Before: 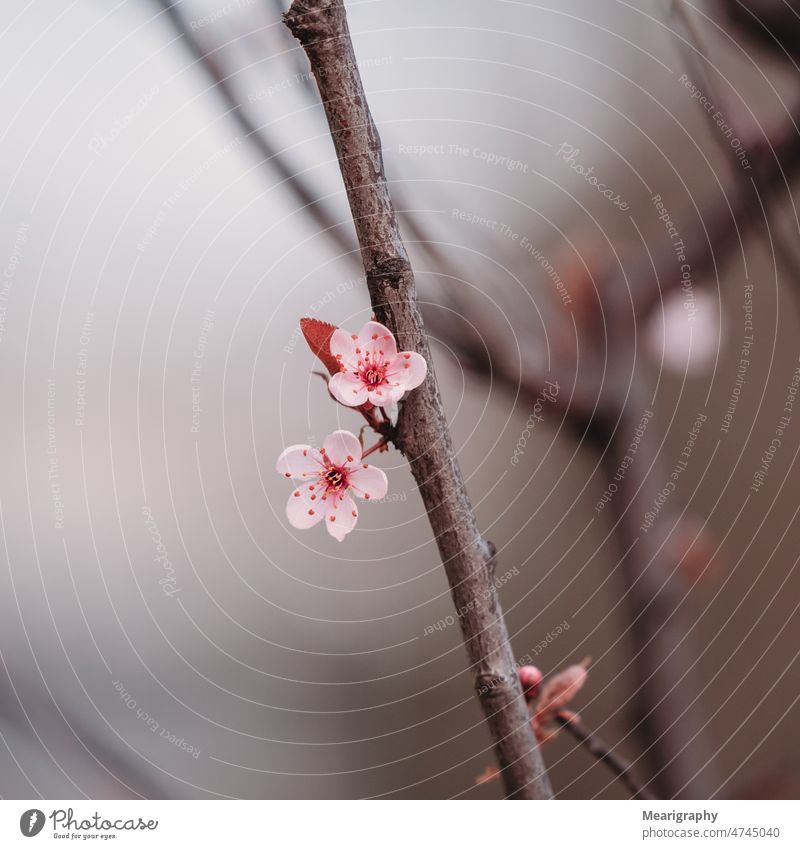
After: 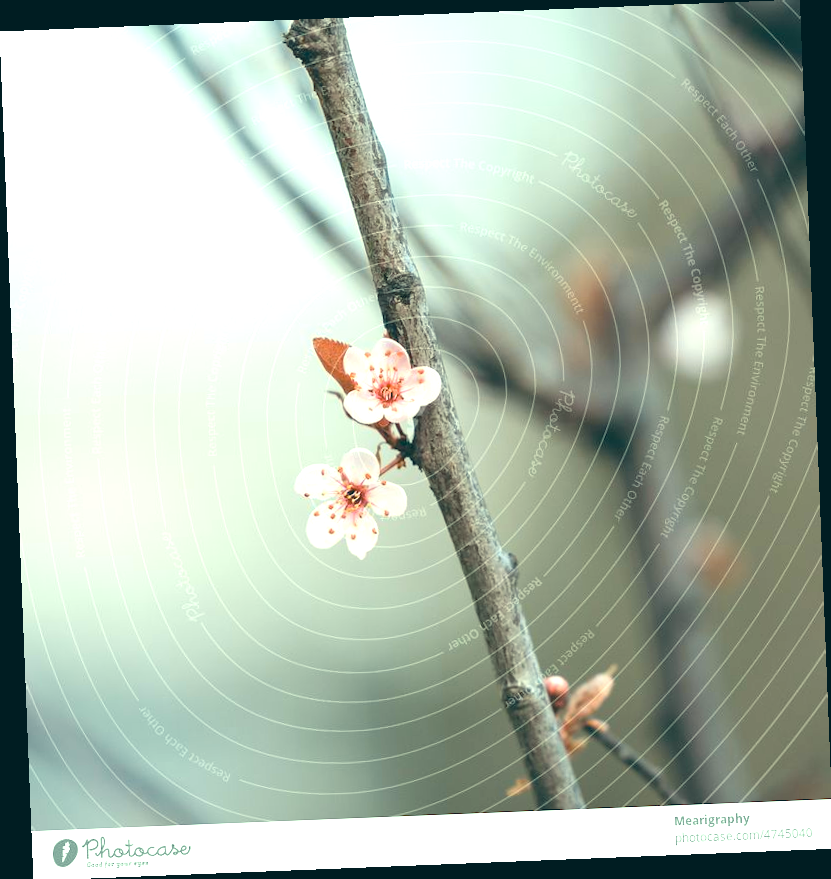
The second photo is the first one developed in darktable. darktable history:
color correction: highlights a* -20.08, highlights b* 9.8, shadows a* -20.4, shadows b* -10.76
exposure: black level correction 0, exposure 1.2 EV, compensate highlight preservation false
contrast brightness saturation: contrast -0.1, brightness 0.05, saturation 0.08
crop and rotate: left 0.126%
tone equalizer: on, module defaults
rotate and perspective: rotation -2.29°, automatic cropping off
color contrast: green-magenta contrast 0.81
